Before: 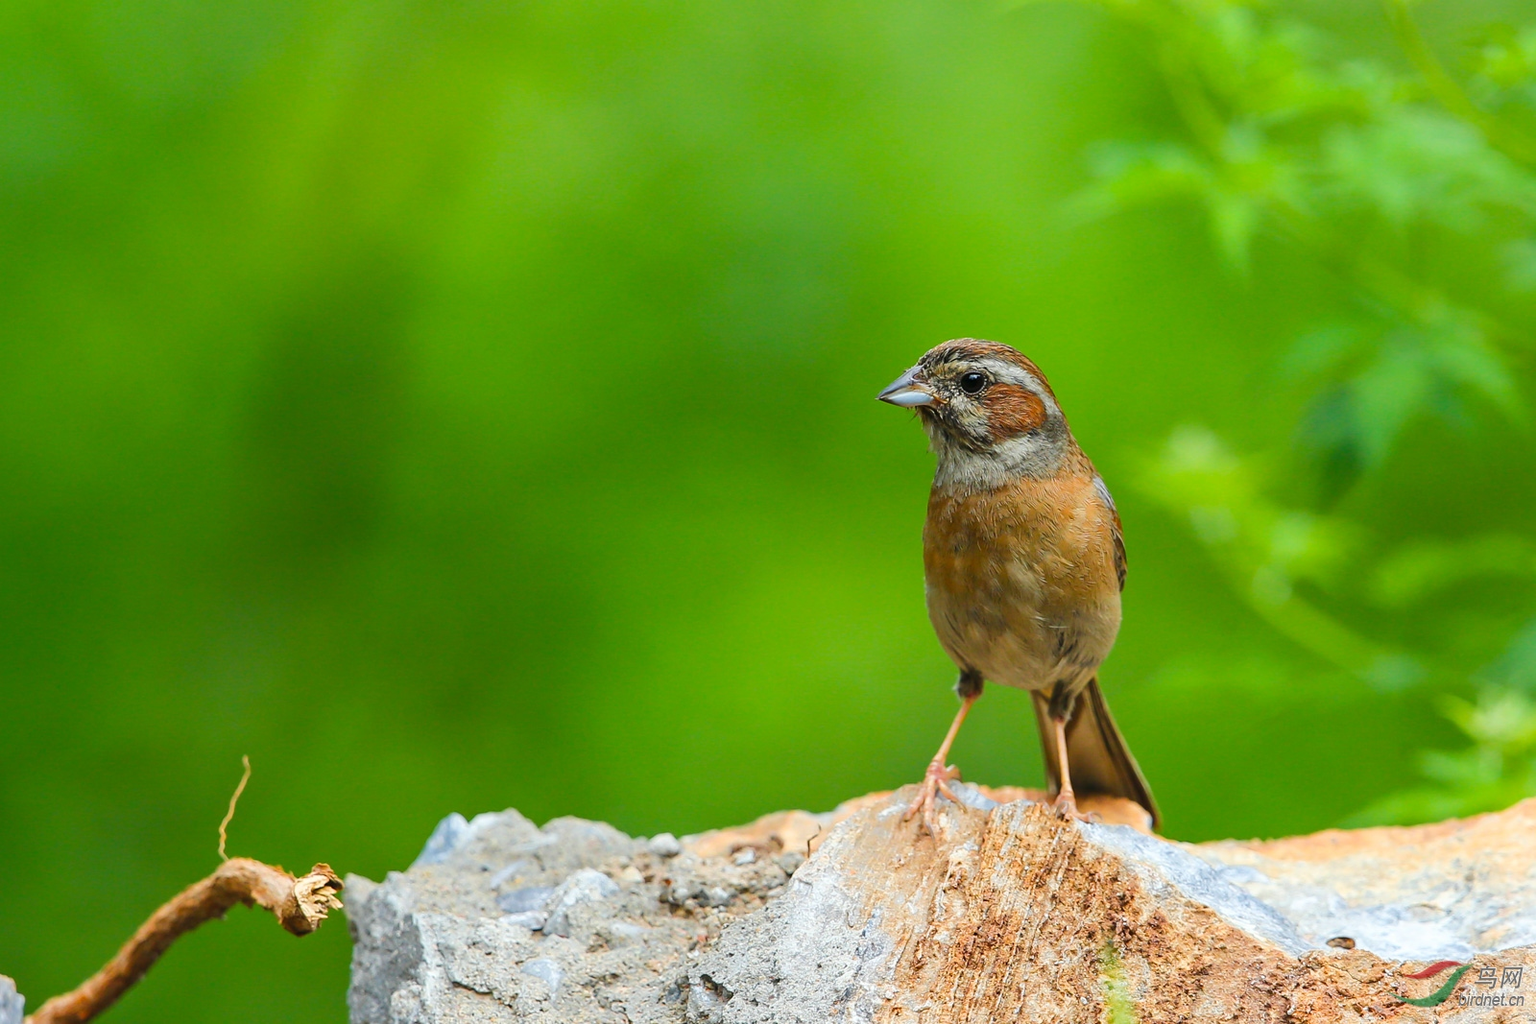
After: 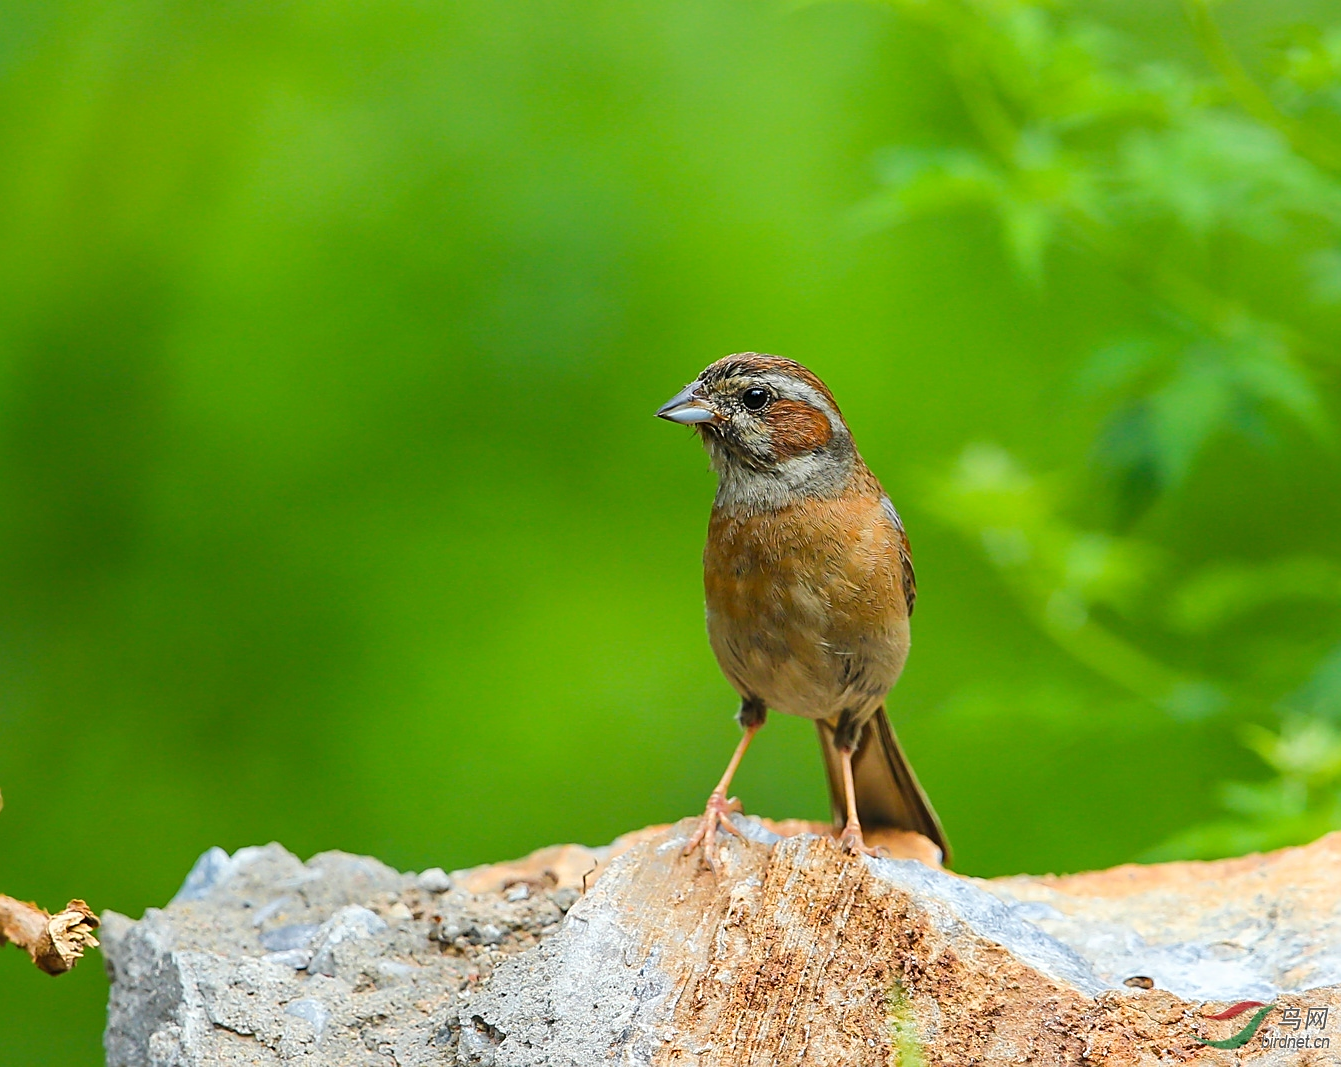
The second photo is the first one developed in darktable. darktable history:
sharpen: on, module defaults
crop: left 16.153%
color correction: highlights b* 0.024
